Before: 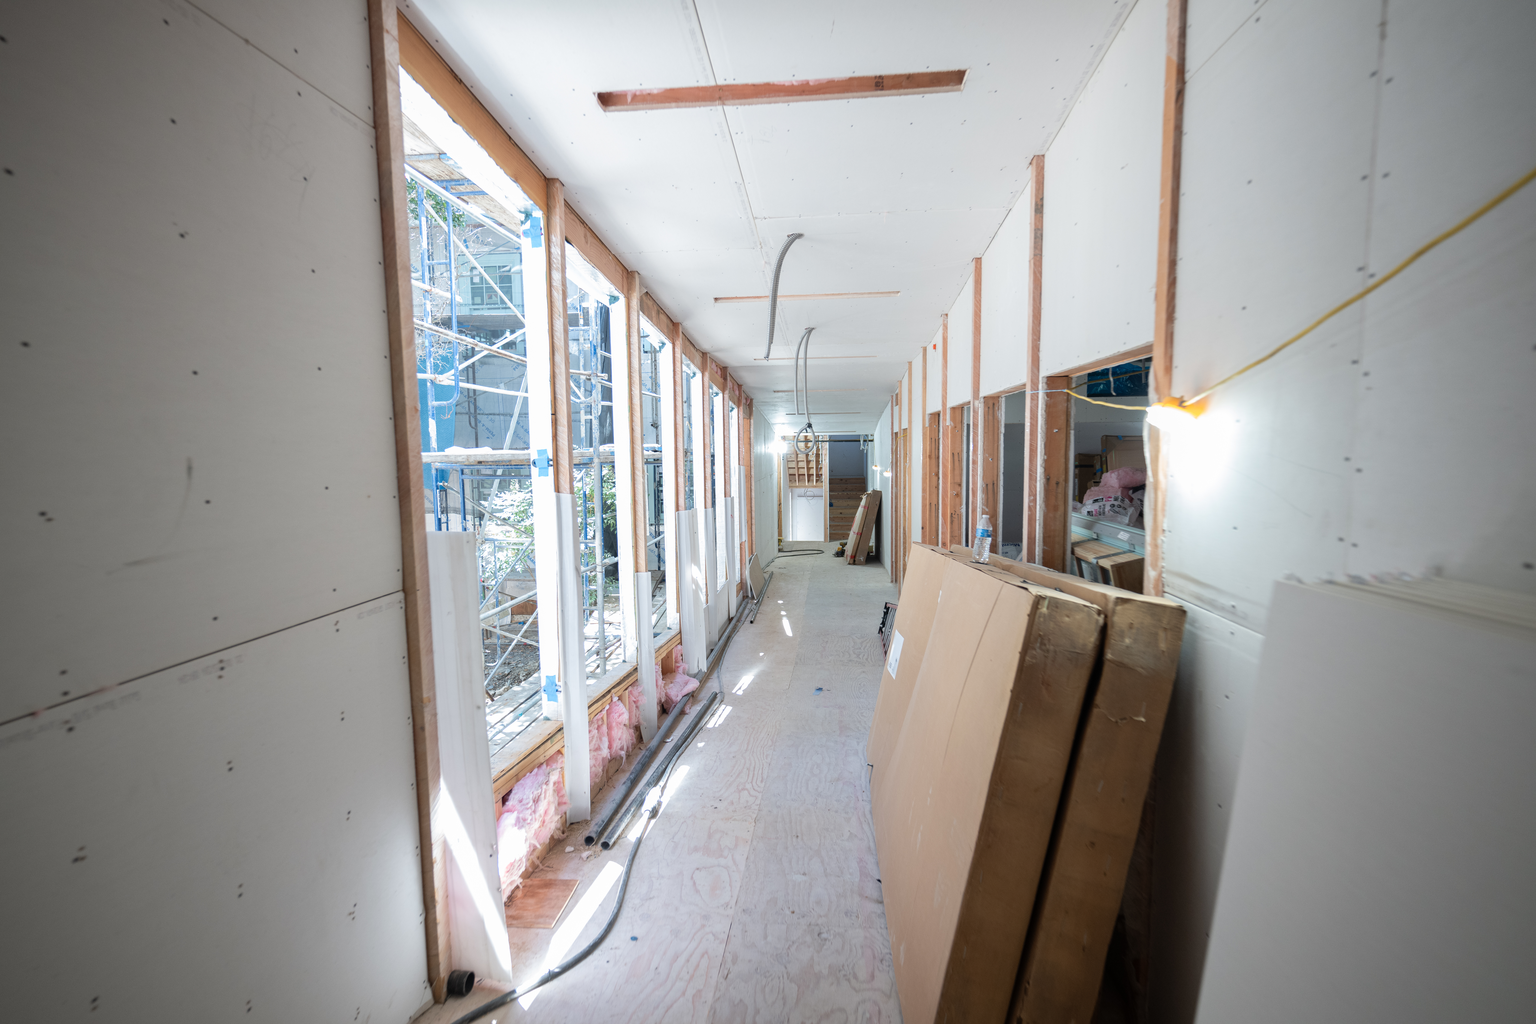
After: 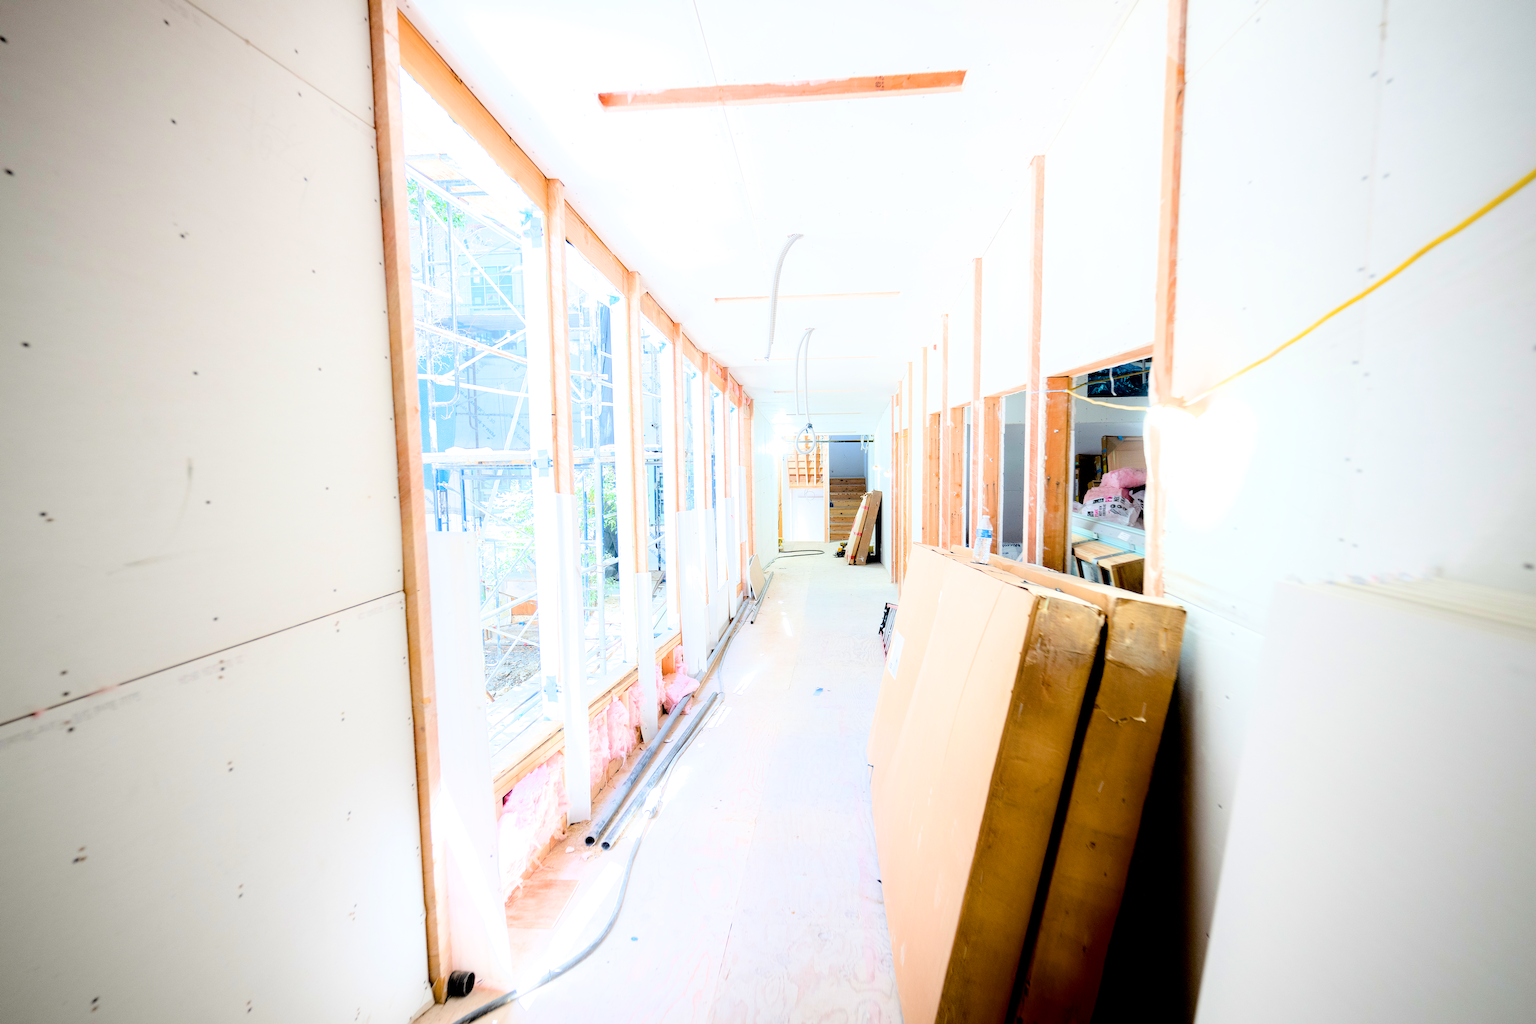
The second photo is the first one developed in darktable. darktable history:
sharpen: radius 1.845, amount 0.407, threshold 1.746
exposure: black level correction 0.014, exposure 1.787 EV, compensate highlight preservation false
color balance rgb: linear chroma grading › global chroma 8.55%, perceptual saturation grading › global saturation 36.68%, perceptual brilliance grading › highlights 9.35%, perceptual brilliance grading › mid-tones 4.554%, global vibrance 15.104%
filmic rgb: black relative exposure -7.65 EV, white relative exposure 4.56 EV, threshold 5.98 EV, hardness 3.61, enable highlight reconstruction true
shadows and highlights: shadows -68.98, highlights 36.18, highlights color adjustment 72.48%, soften with gaussian
